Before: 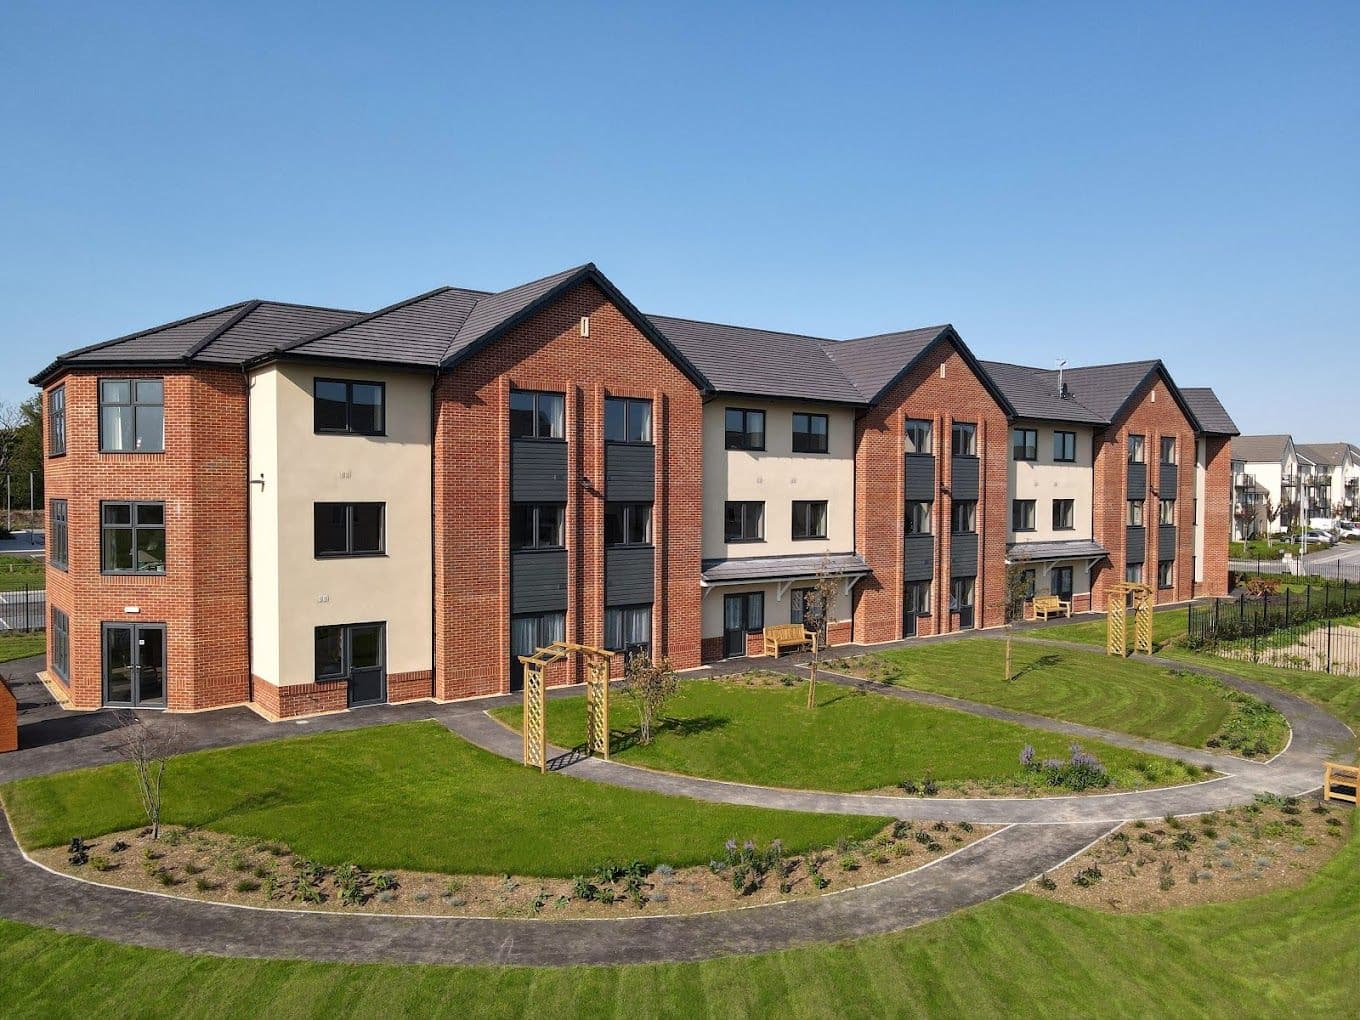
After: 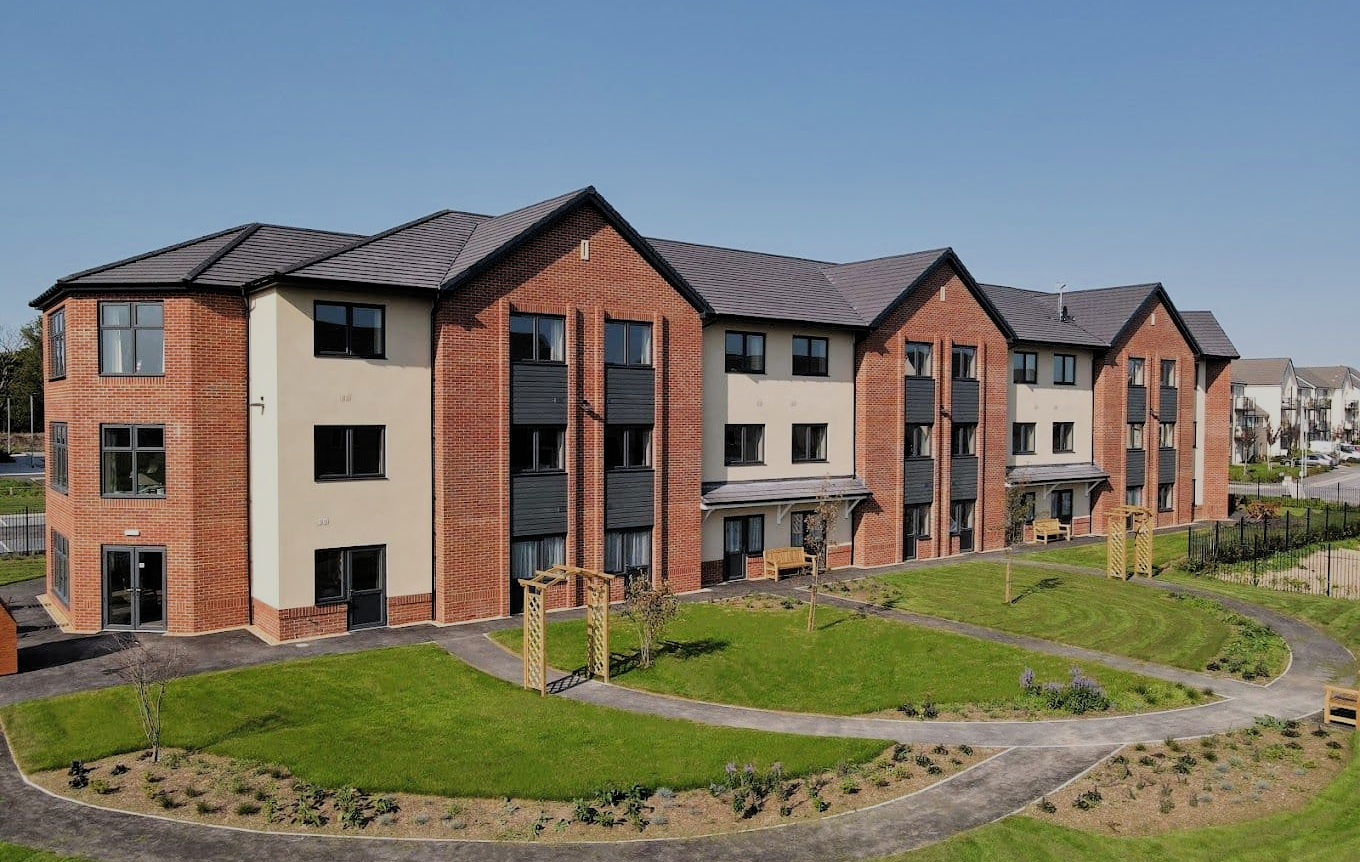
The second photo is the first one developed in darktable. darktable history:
filmic rgb: black relative exposure -7.08 EV, white relative exposure 5.38 EV, hardness 3.02, add noise in highlights 0, preserve chrominance max RGB, color science v3 (2019), use custom middle-gray values true, contrast in highlights soft
crop: top 7.574%, bottom 7.872%
